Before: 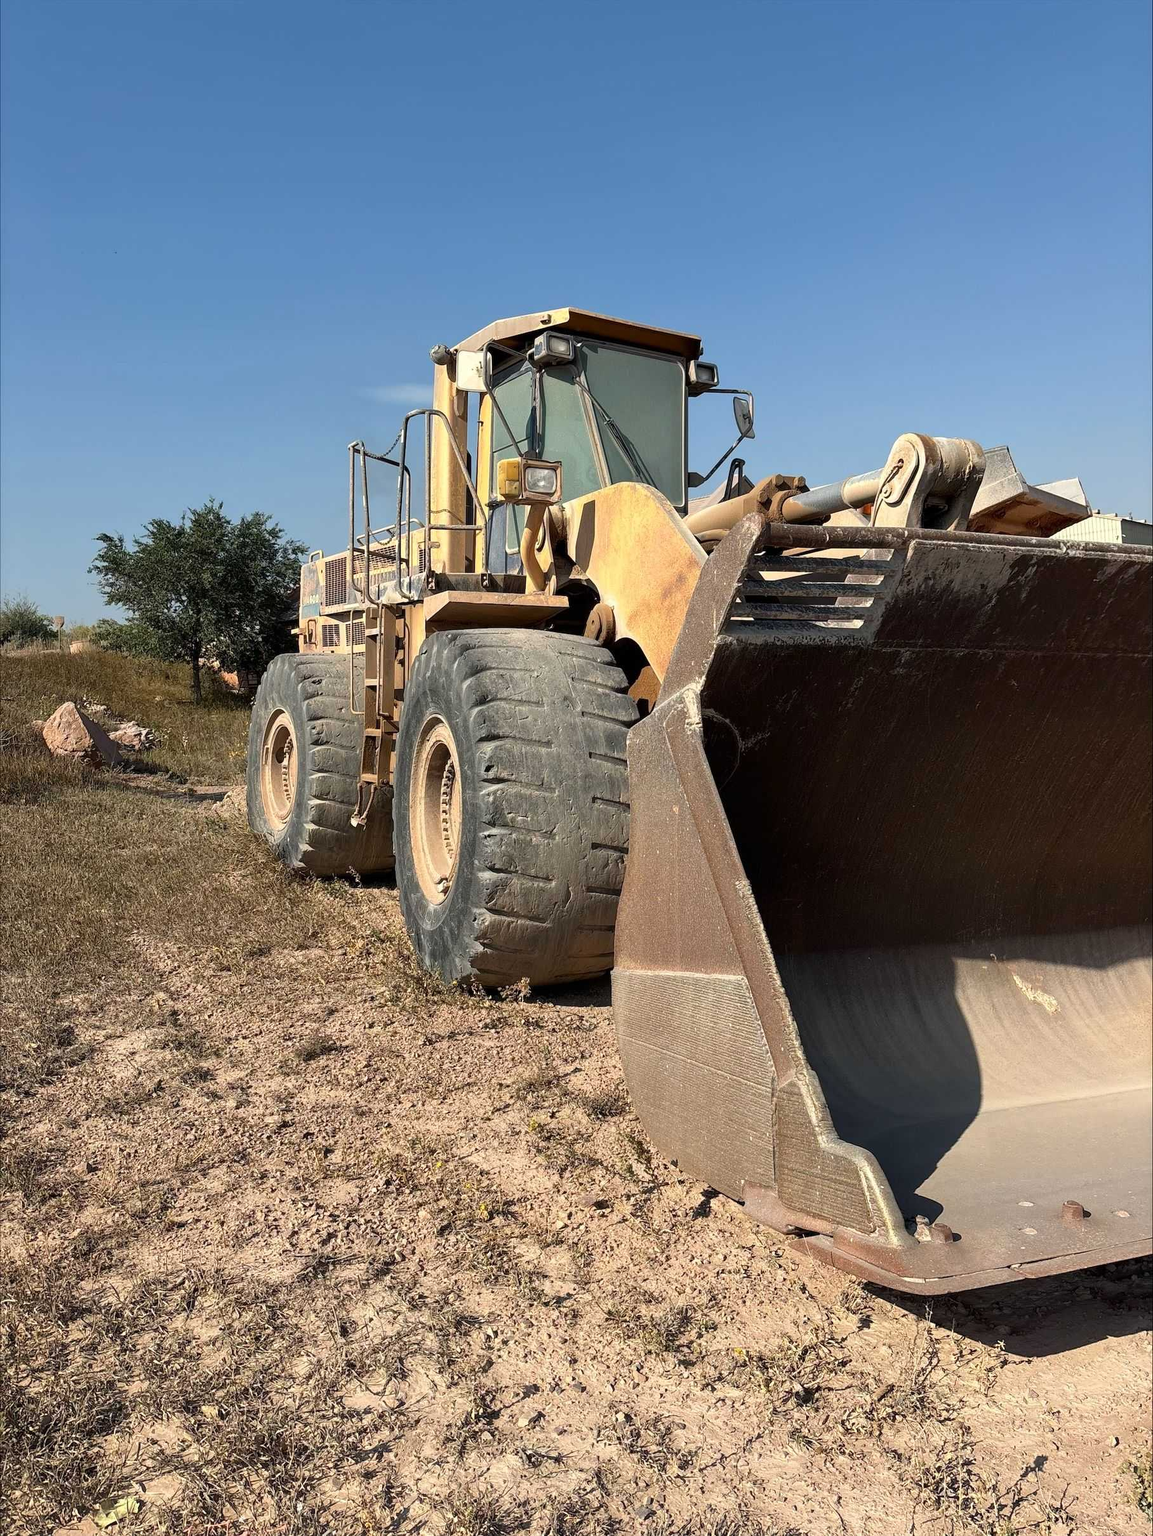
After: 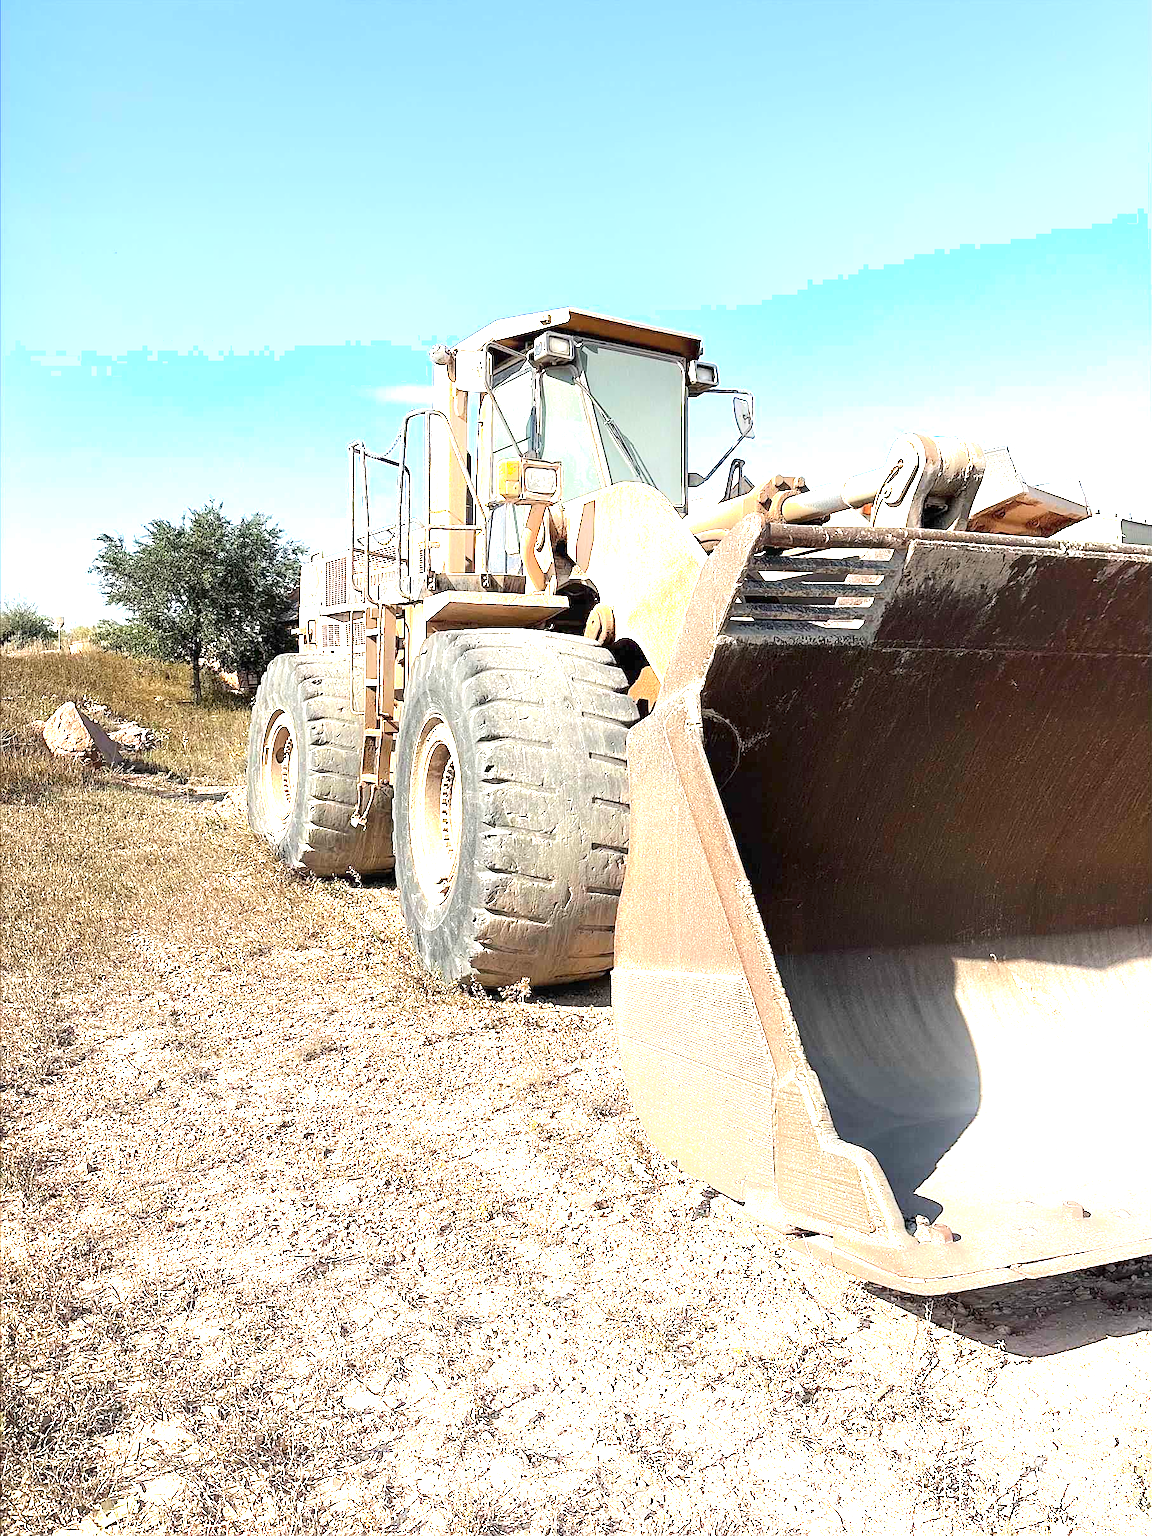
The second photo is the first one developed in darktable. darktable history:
sharpen: on, module defaults
shadows and highlights: shadows -23.08, highlights 46.15, soften with gaussian
exposure: black level correction 0, exposure 1.75 EV, compensate exposure bias true, compensate highlight preservation false
